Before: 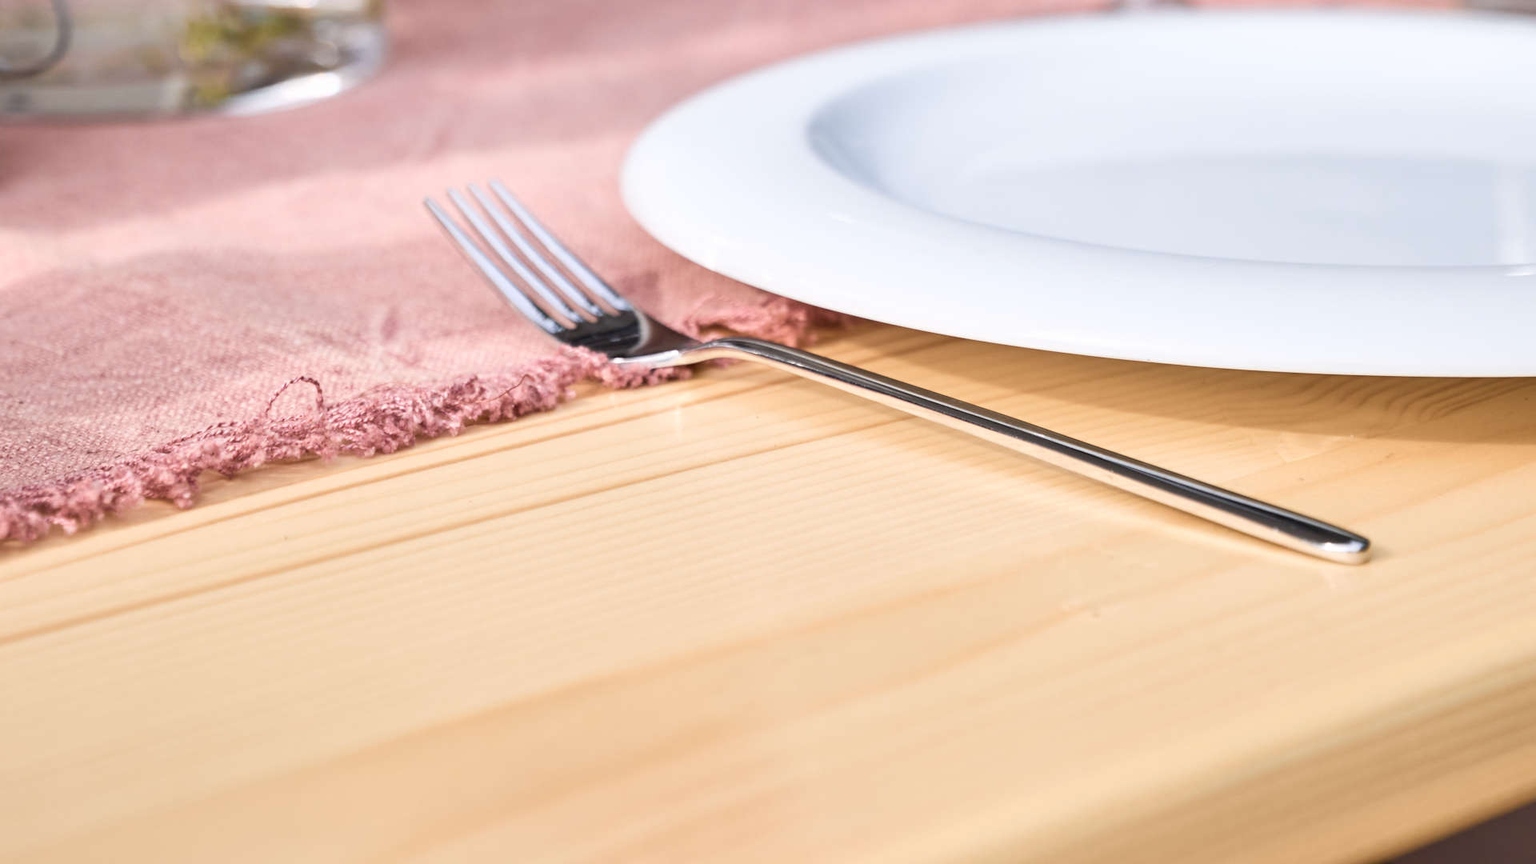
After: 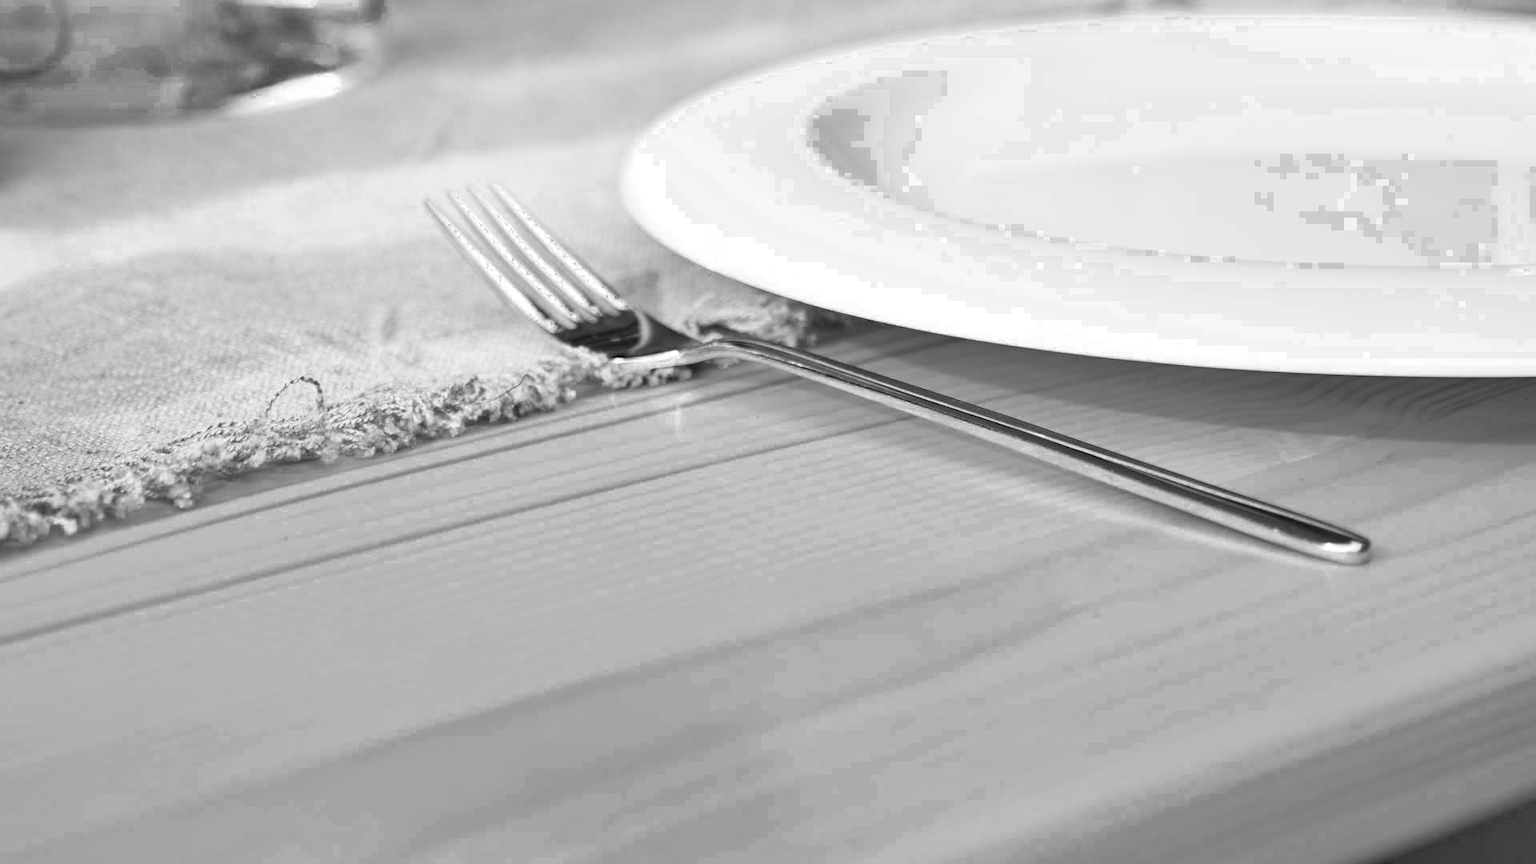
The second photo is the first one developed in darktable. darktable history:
color zones: curves: ch0 [(0.002, 0.589) (0.107, 0.484) (0.146, 0.249) (0.217, 0.352) (0.309, 0.525) (0.39, 0.404) (0.455, 0.169) (0.597, 0.055) (0.724, 0.212) (0.775, 0.691) (0.869, 0.571) (1, 0.587)]; ch1 [(0, 0) (0.143, 0) (0.286, 0) (0.429, 0) (0.571, 0) (0.714, 0) (0.857, 0)]
